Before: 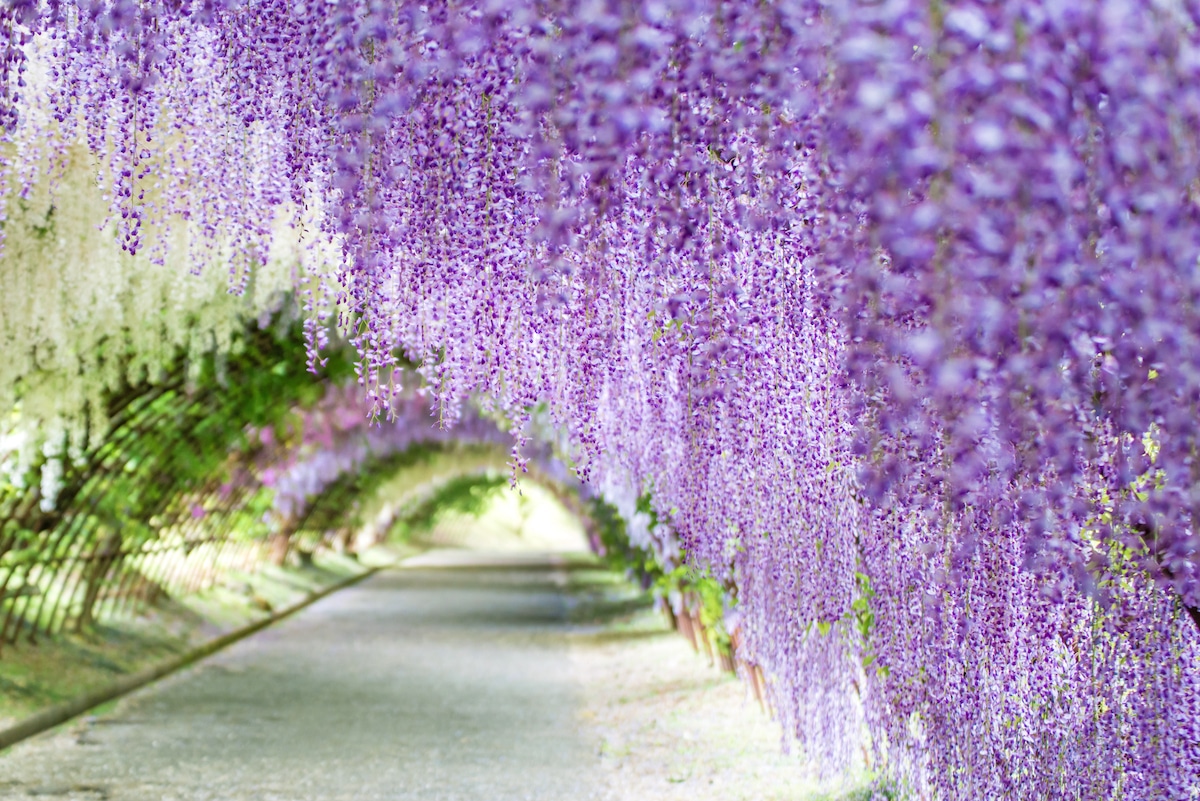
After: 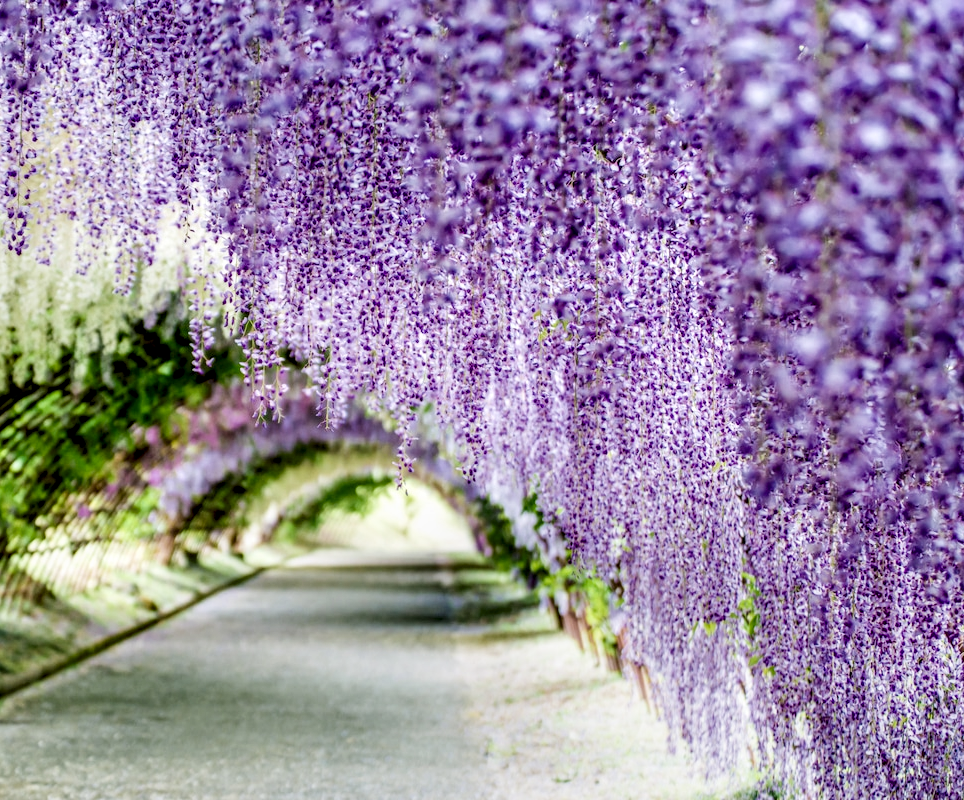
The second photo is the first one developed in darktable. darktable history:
filmic rgb: black relative exposure -7.65 EV, white relative exposure 4.56 EV, hardness 3.61
crop and rotate: left 9.54%, right 10.117%
local contrast: detail 204%
color balance rgb: perceptual saturation grading › global saturation 9.956%
